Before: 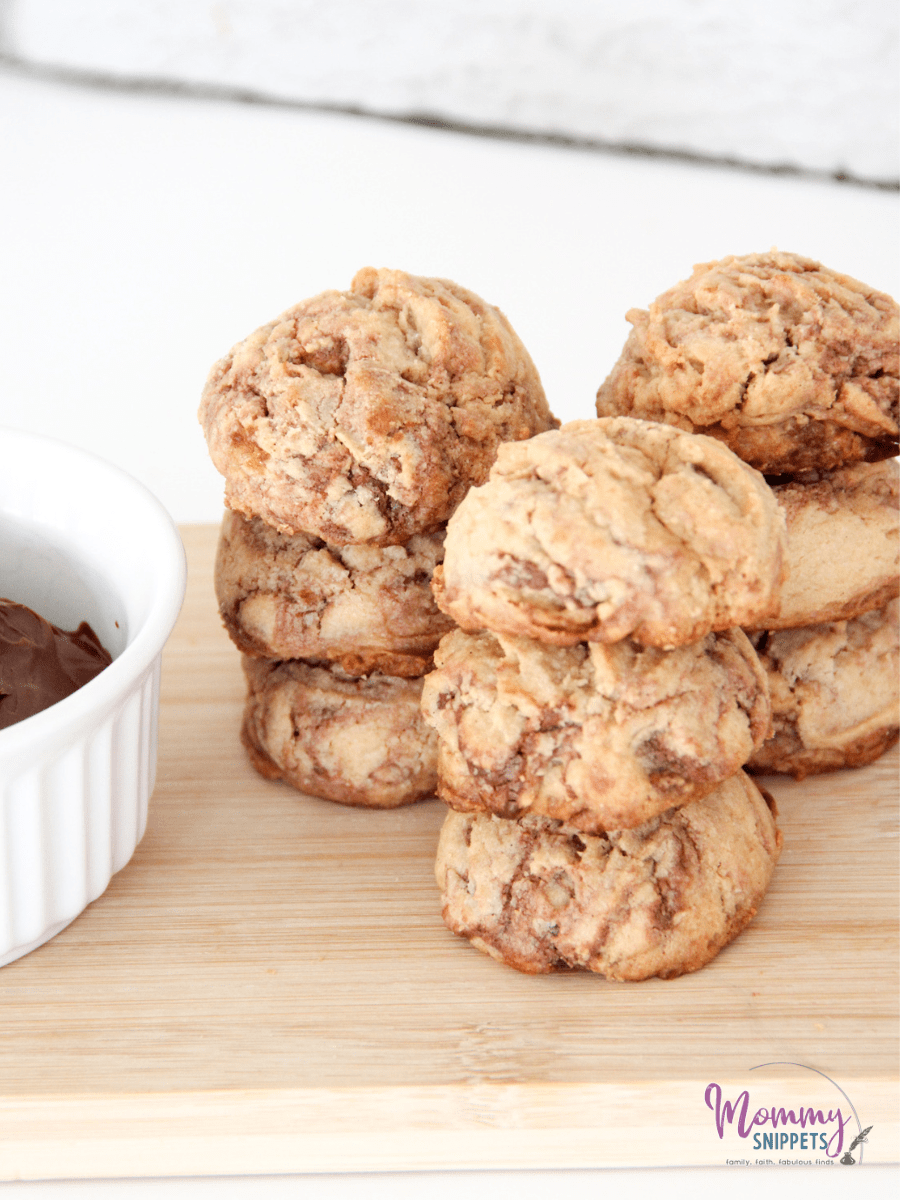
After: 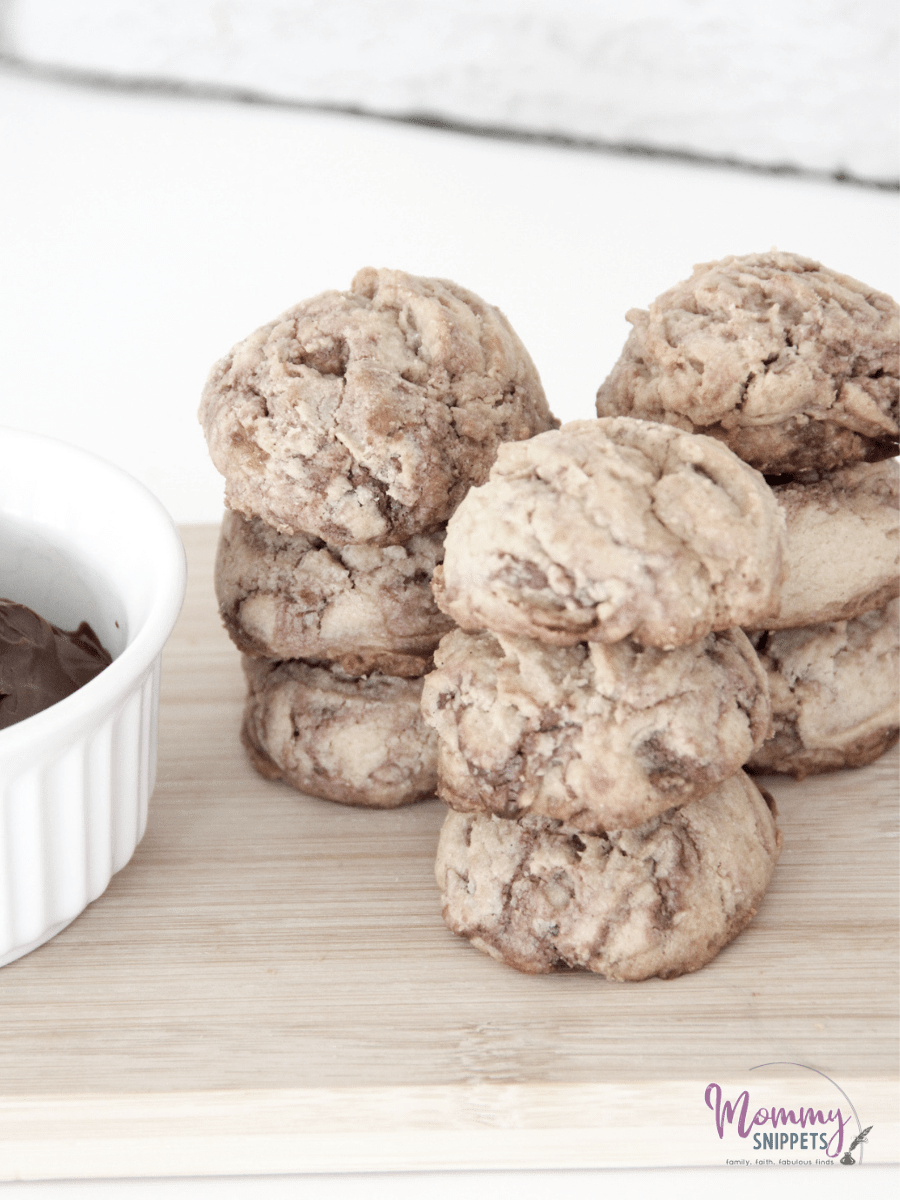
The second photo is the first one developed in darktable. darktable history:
color zones: curves: ch0 [(0, 0.6) (0.129, 0.508) (0.193, 0.483) (0.429, 0.5) (0.571, 0.5) (0.714, 0.5) (0.857, 0.5) (1, 0.6)]; ch1 [(0, 0.481) (0.112, 0.245) (0.213, 0.223) (0.429, 0.233) (0.571, 0.231) (0.683, 0.242) (0.857, 0.296) (1, 0.481)]
